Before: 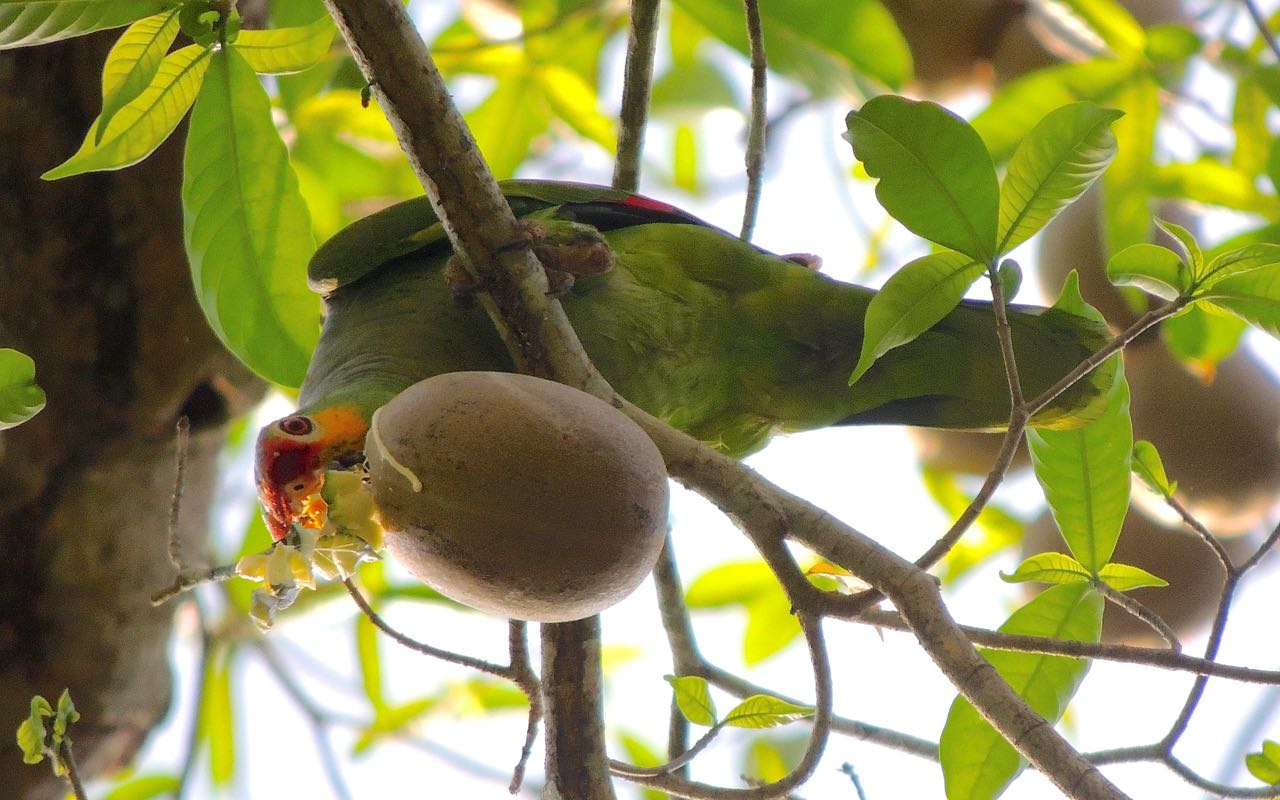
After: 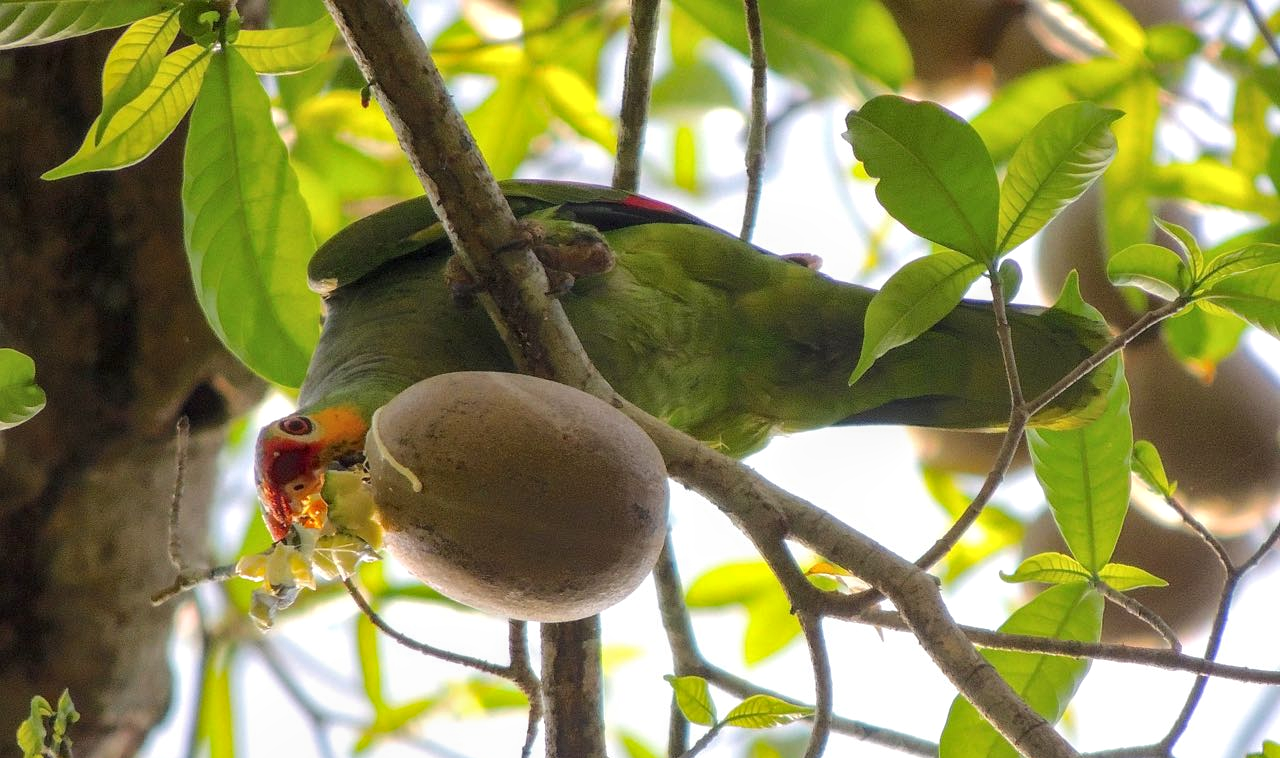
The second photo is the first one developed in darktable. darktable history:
crop and rotate: top 0.007%, bottom 5.227%
contrast equalizer: y [[0.5, 0.488, 0.462, 0.461, 0.491, 0.5], [0.5 ×6], [0.5 ×6], [0 ×6], [0 ×6]], mix 0.18
local contrast: on, module defaults
